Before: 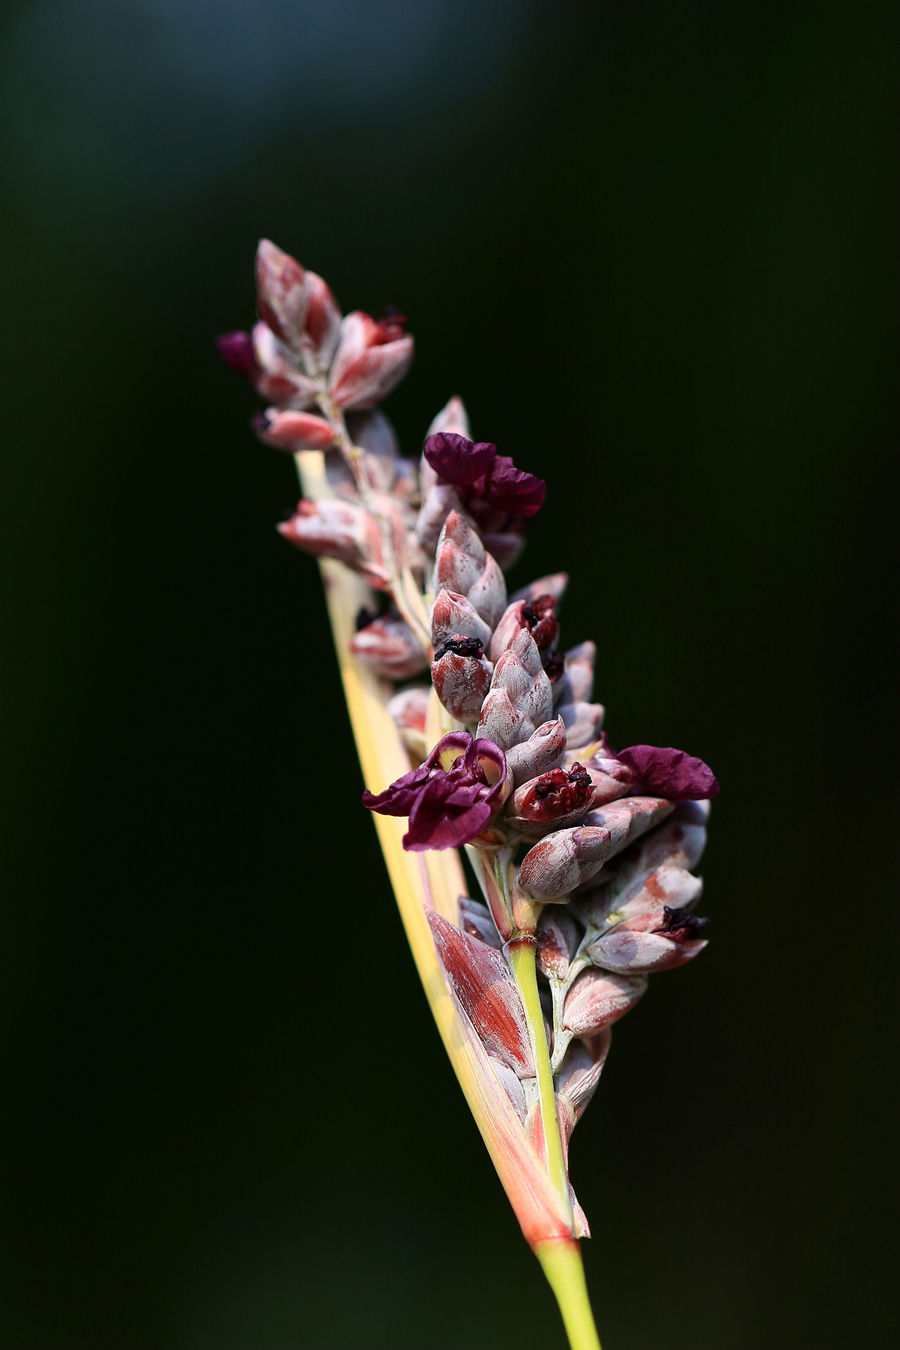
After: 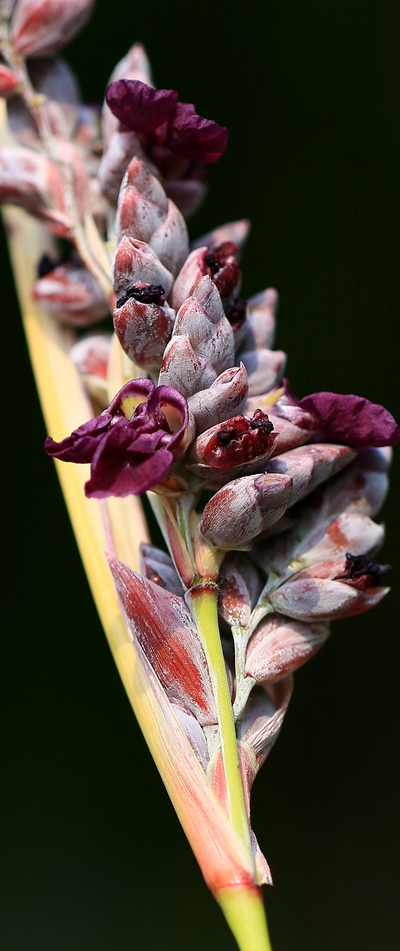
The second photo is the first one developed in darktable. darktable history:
crop: left 35.346%, top 26.175%, right 20.117%, bottom 3.38%
